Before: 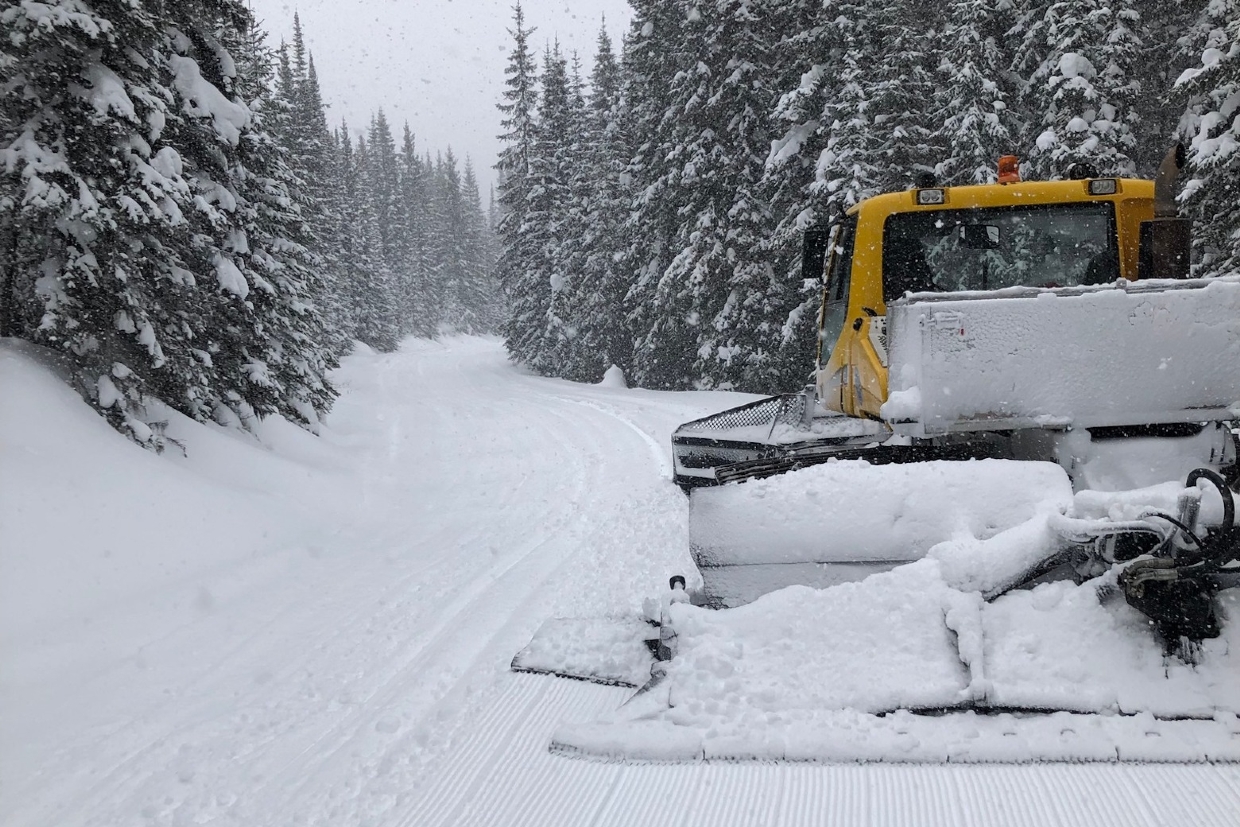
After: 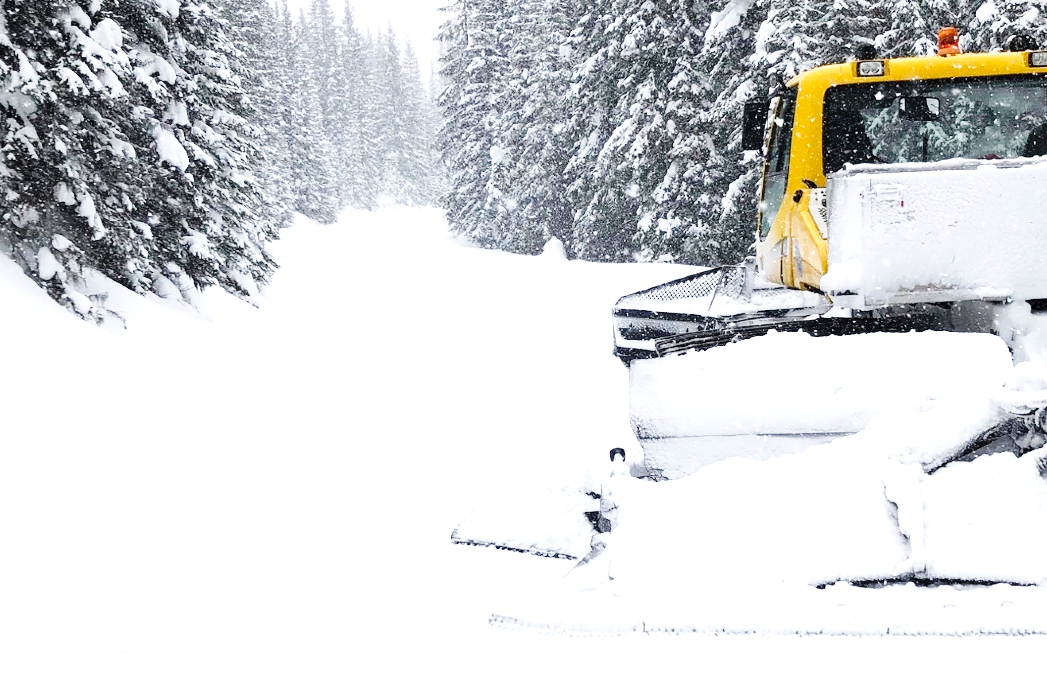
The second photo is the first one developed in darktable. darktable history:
base curve: curves: ch0 [(0, 0) (0.036, 0.025) (0.121, 0.166) (0.206, 0.329) (0.605, 0.79) (1, 1)], preserve colors none
exposure: exposure 1.16 EV, compensate exposure bias true, compensate highlight preservation false
crop and rotate: left 4.842%, top 15.51%, right 10.668%
